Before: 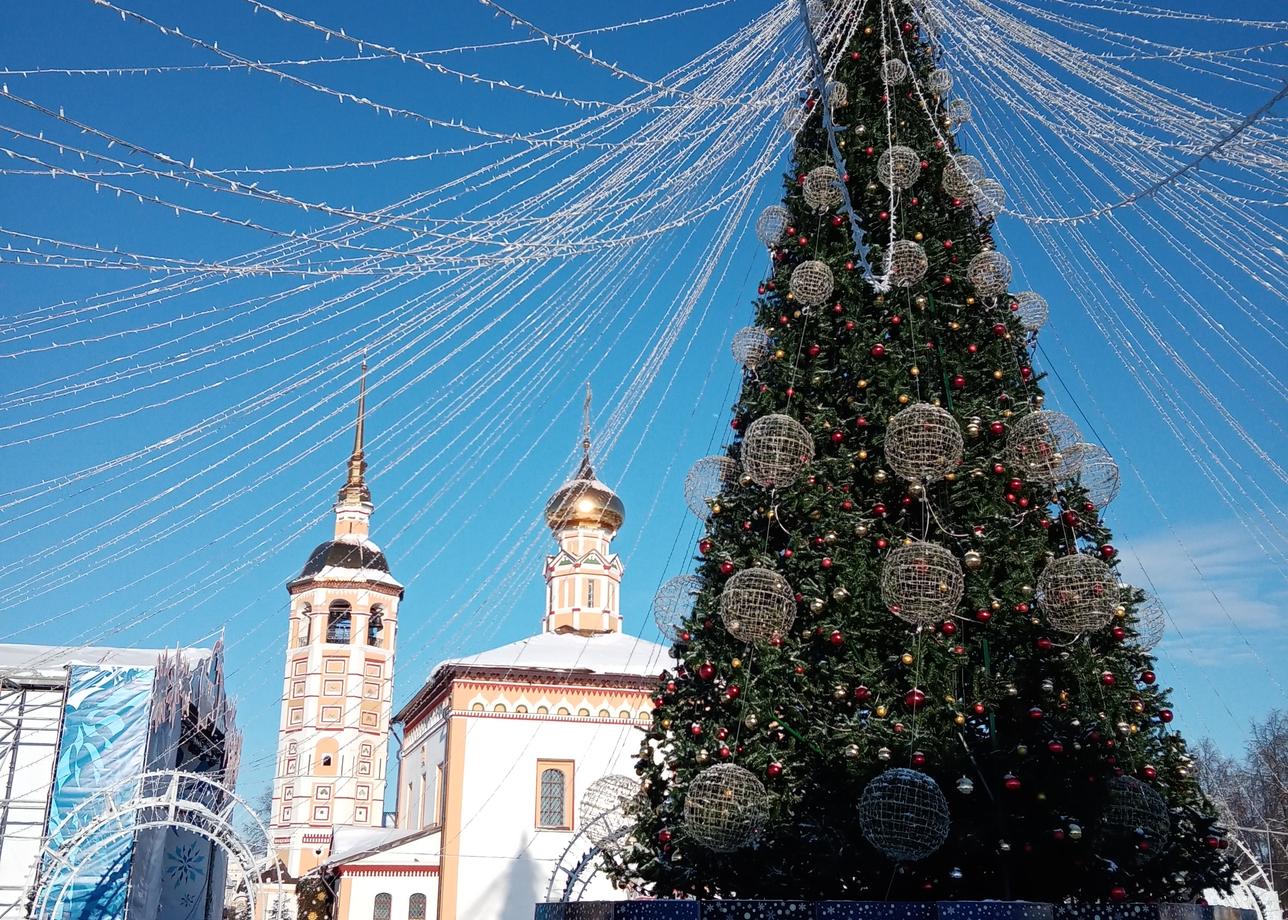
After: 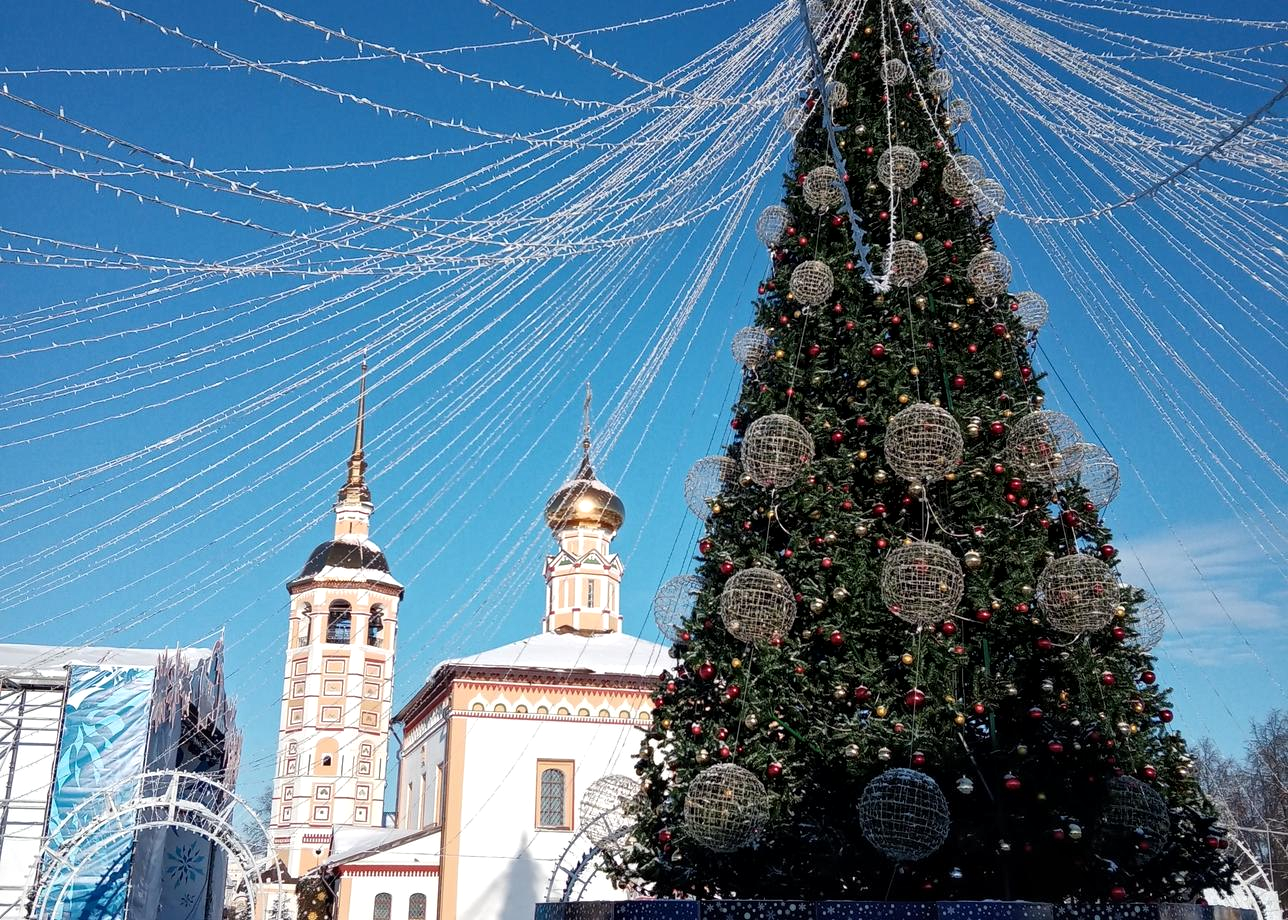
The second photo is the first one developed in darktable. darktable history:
local contrast: mode bilateral grid, contrast 19, coarseness 50, detail 132%, midtone range 0.2
